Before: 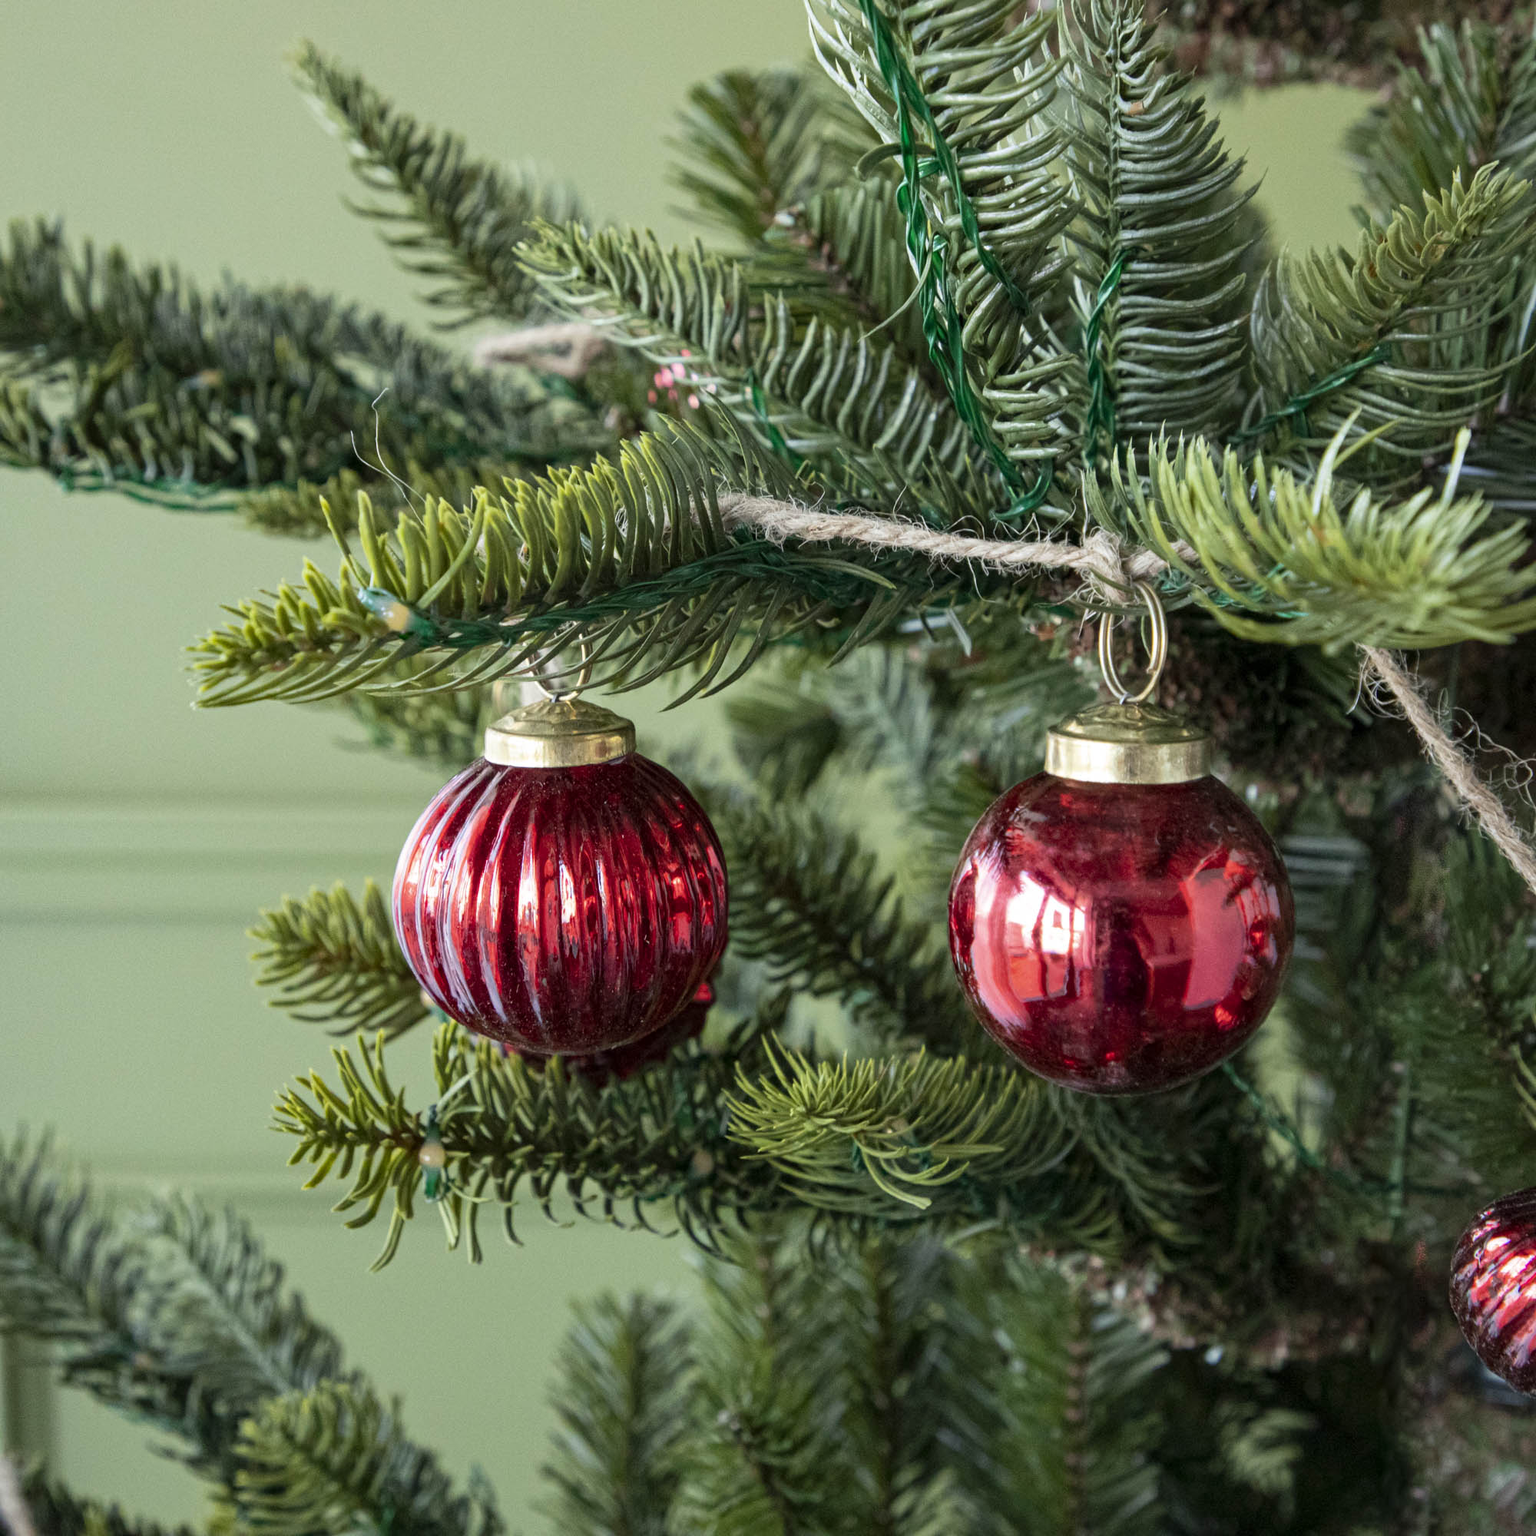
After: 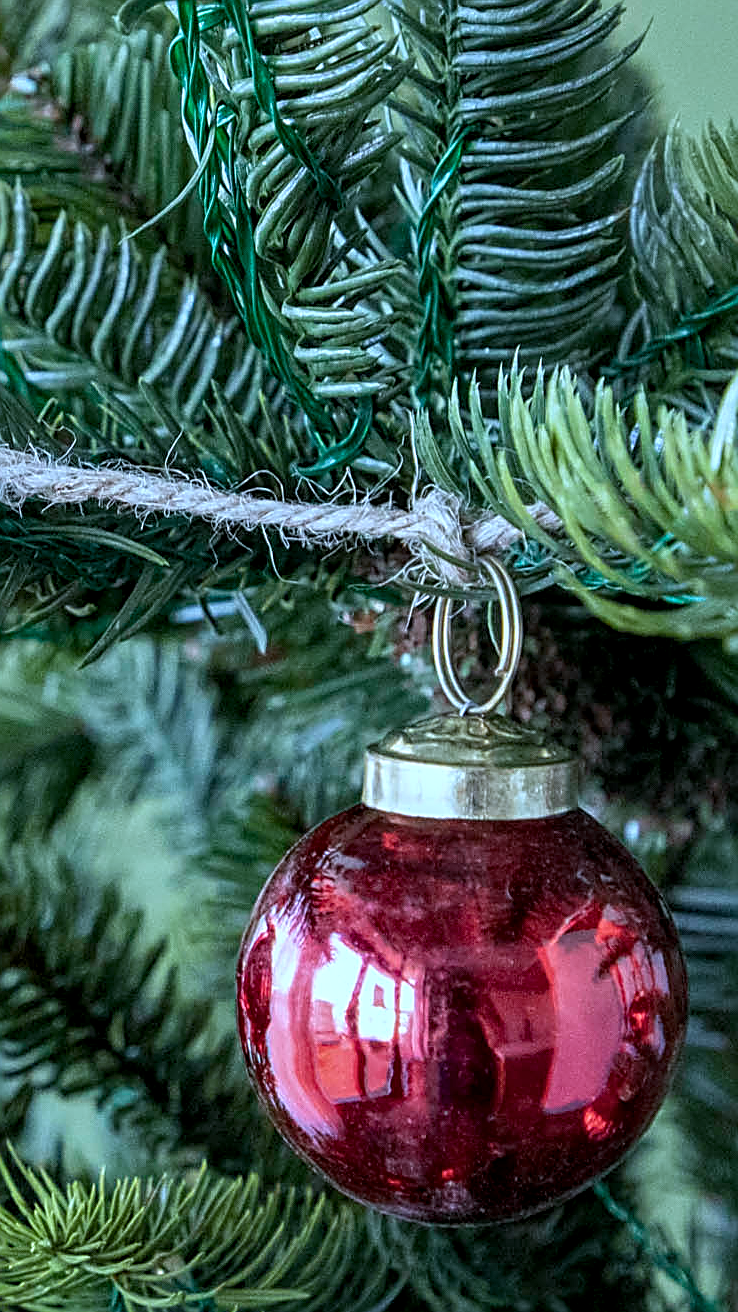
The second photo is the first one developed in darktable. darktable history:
sharpen: amount 1
white balance: red 0.871, blue 1.249
crop and rotate: left 49.936%, top 10.094%, right 13.136%, bottom 24.256%
local contrast: detail 130%
